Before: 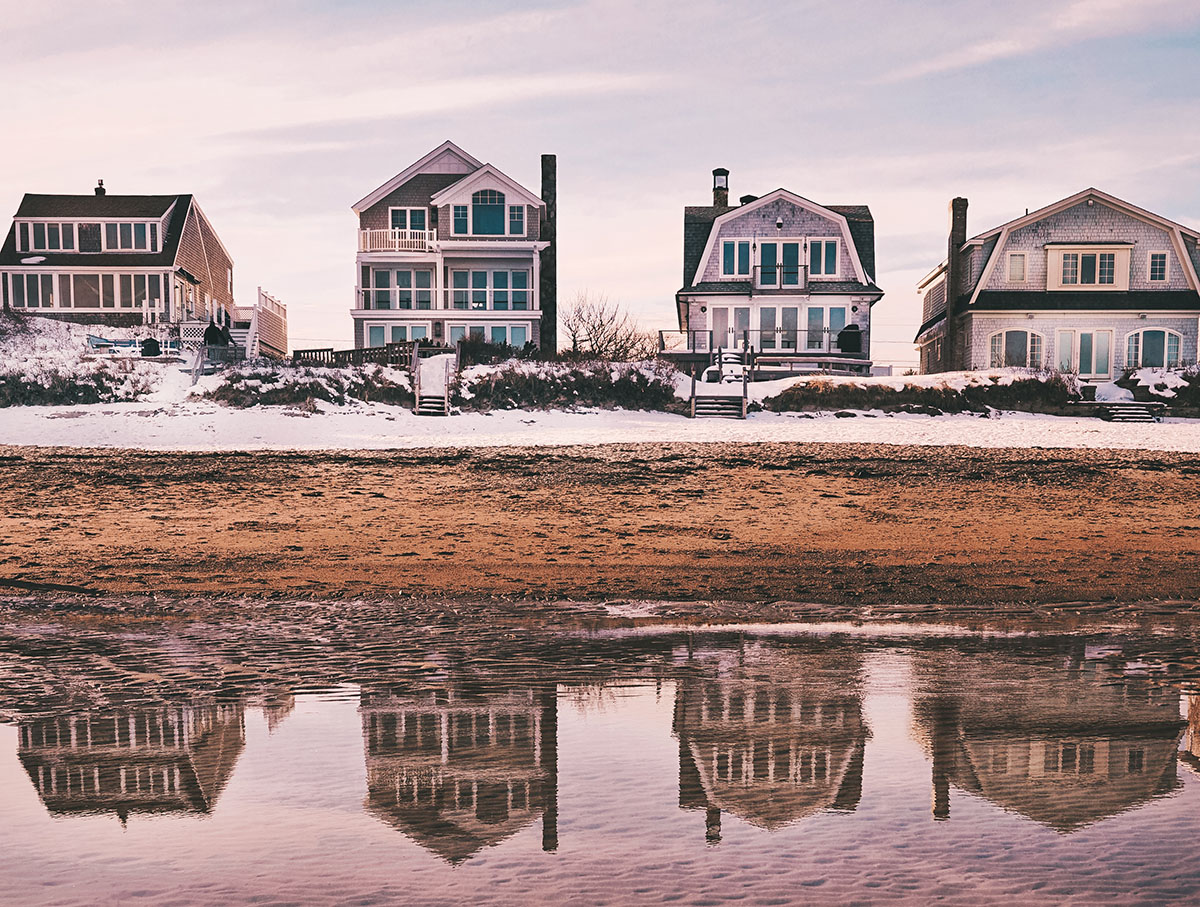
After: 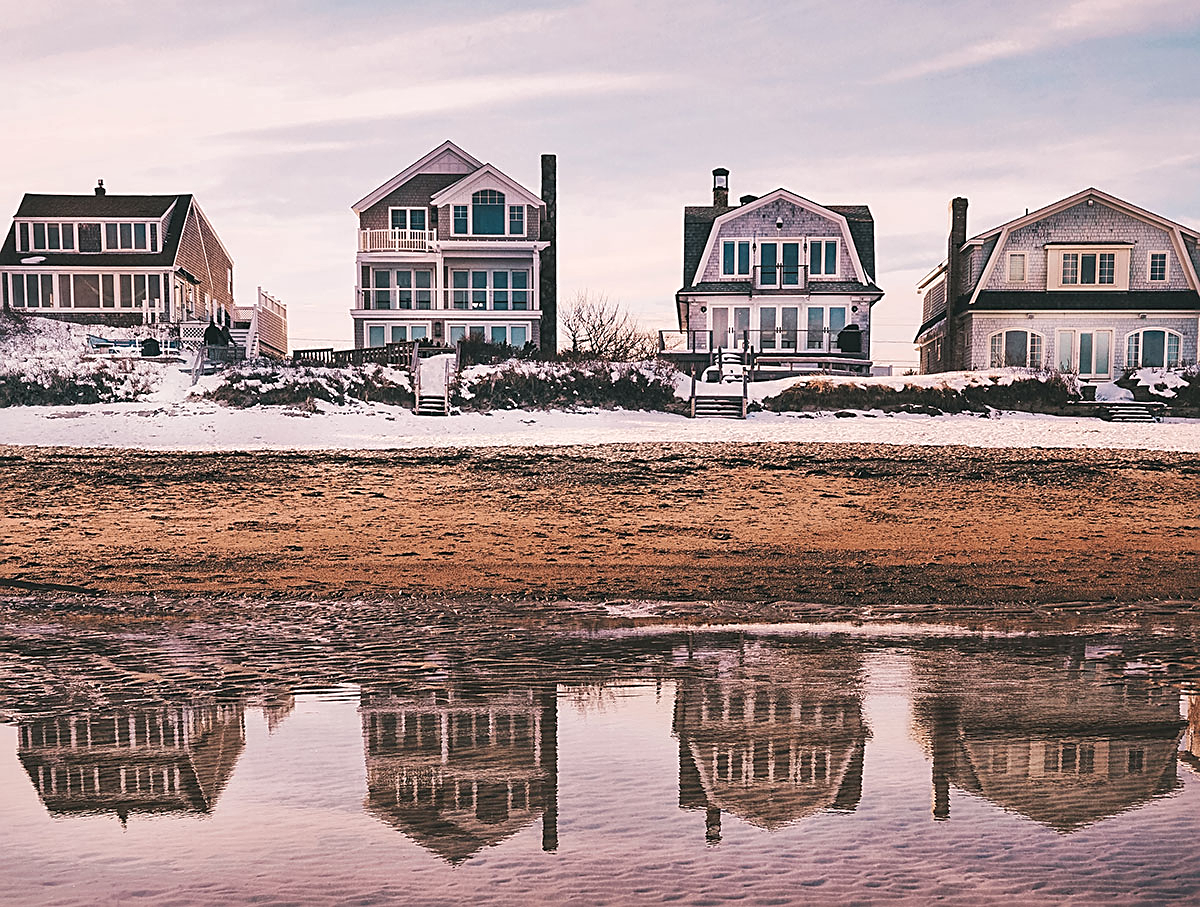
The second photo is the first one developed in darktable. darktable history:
local contrast: highlights 100%, shadows 100%, detail 120%, midtone range 0.2
sharpen: on, module defaults
